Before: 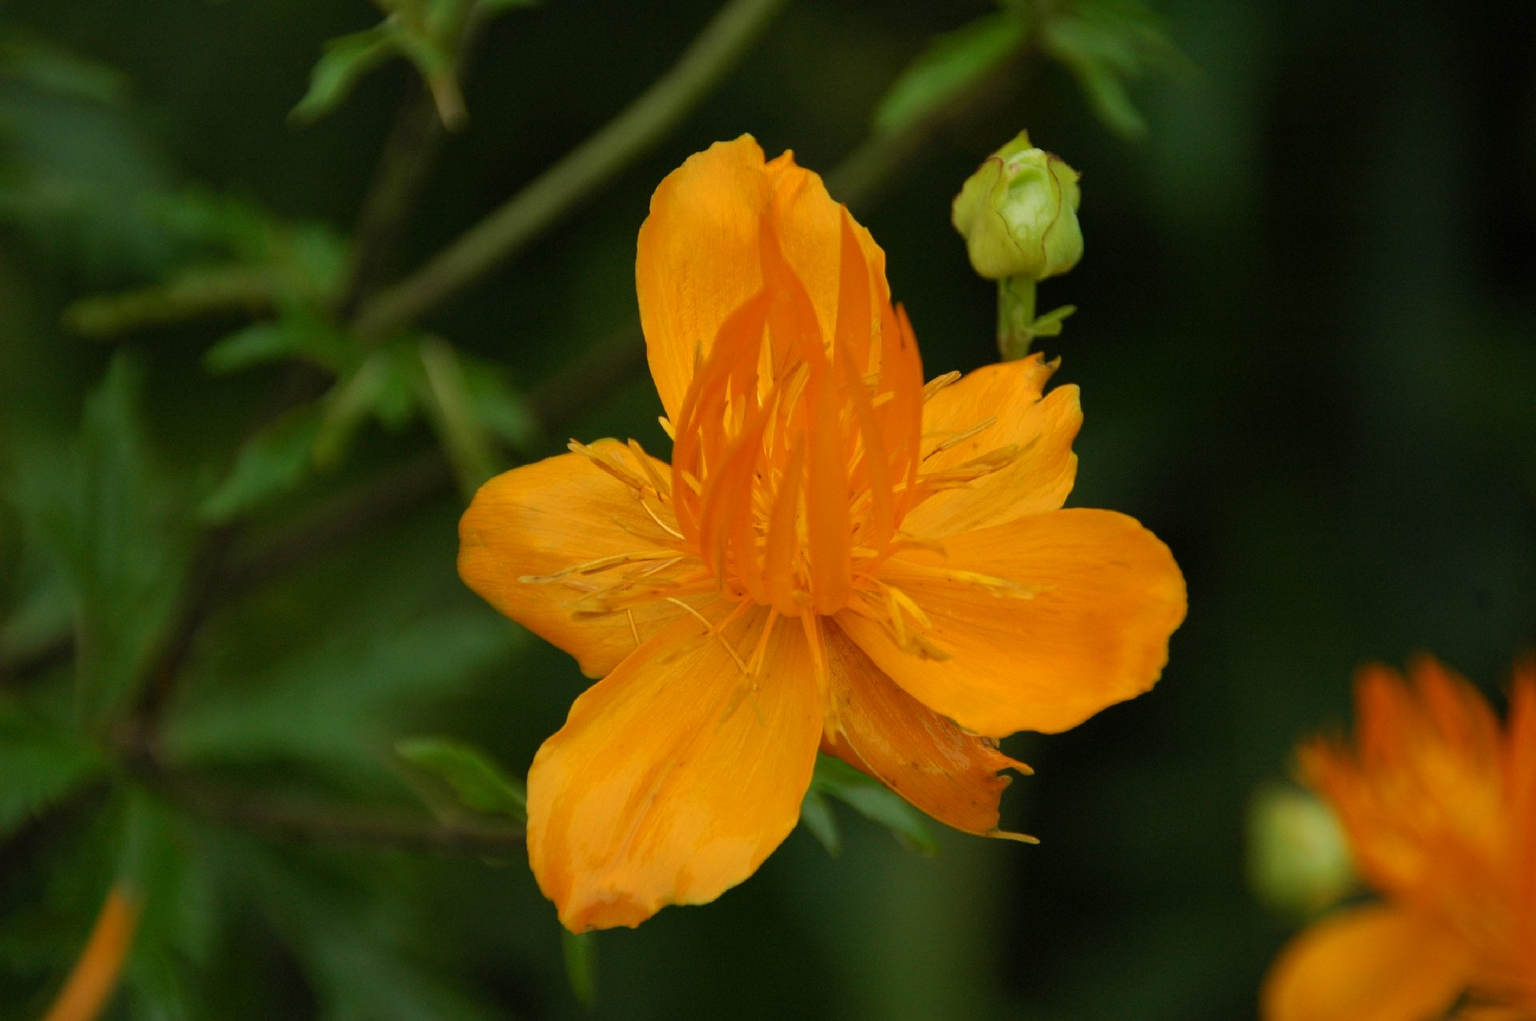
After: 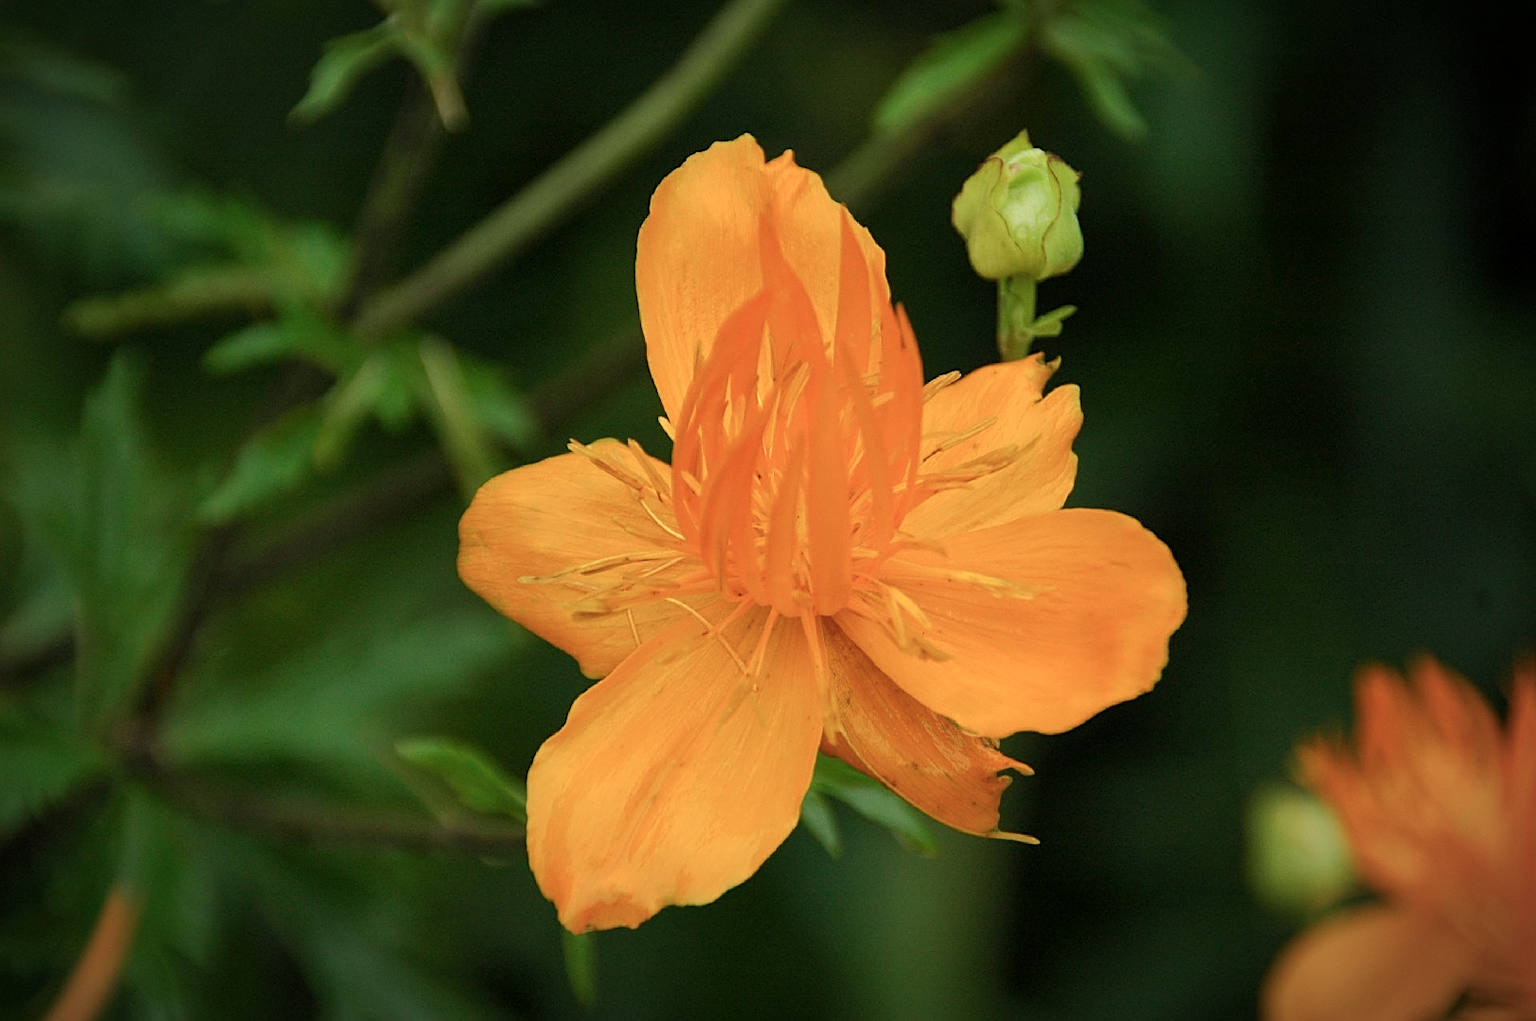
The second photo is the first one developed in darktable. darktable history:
vignetting: brightness -0.582, saturation -0.107, automatic ratio true
color balance rgb: shadows lift › chroma 4.048%, shadows lift › hue 254.57°, power › hue 61.11°, linear chroma grading › global chroma 14.556%, perceptual saturation grading › global saturation -26.962%, perceptual brilliance grading › mid-tones 10.141%, perceptual brilliance grading › shadows 14.467%, global vibrance 15.019%
local contrast: highlights 106%, shadows 102%, detail 119%, midtone range 0.2
sharpen: on, module defaults
